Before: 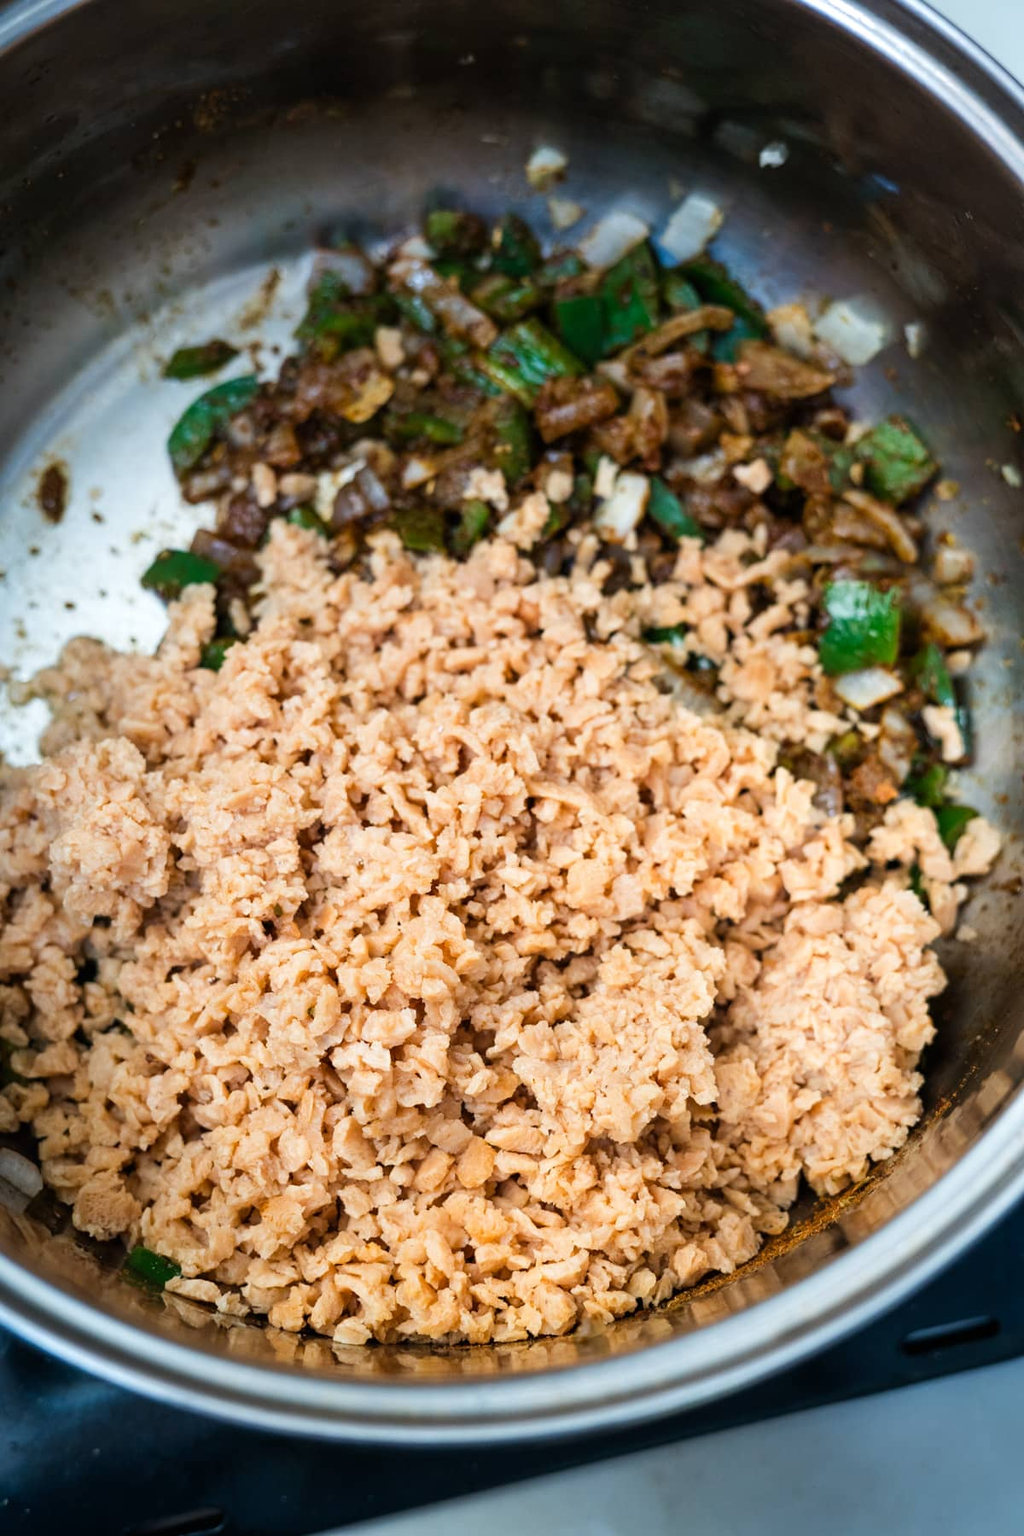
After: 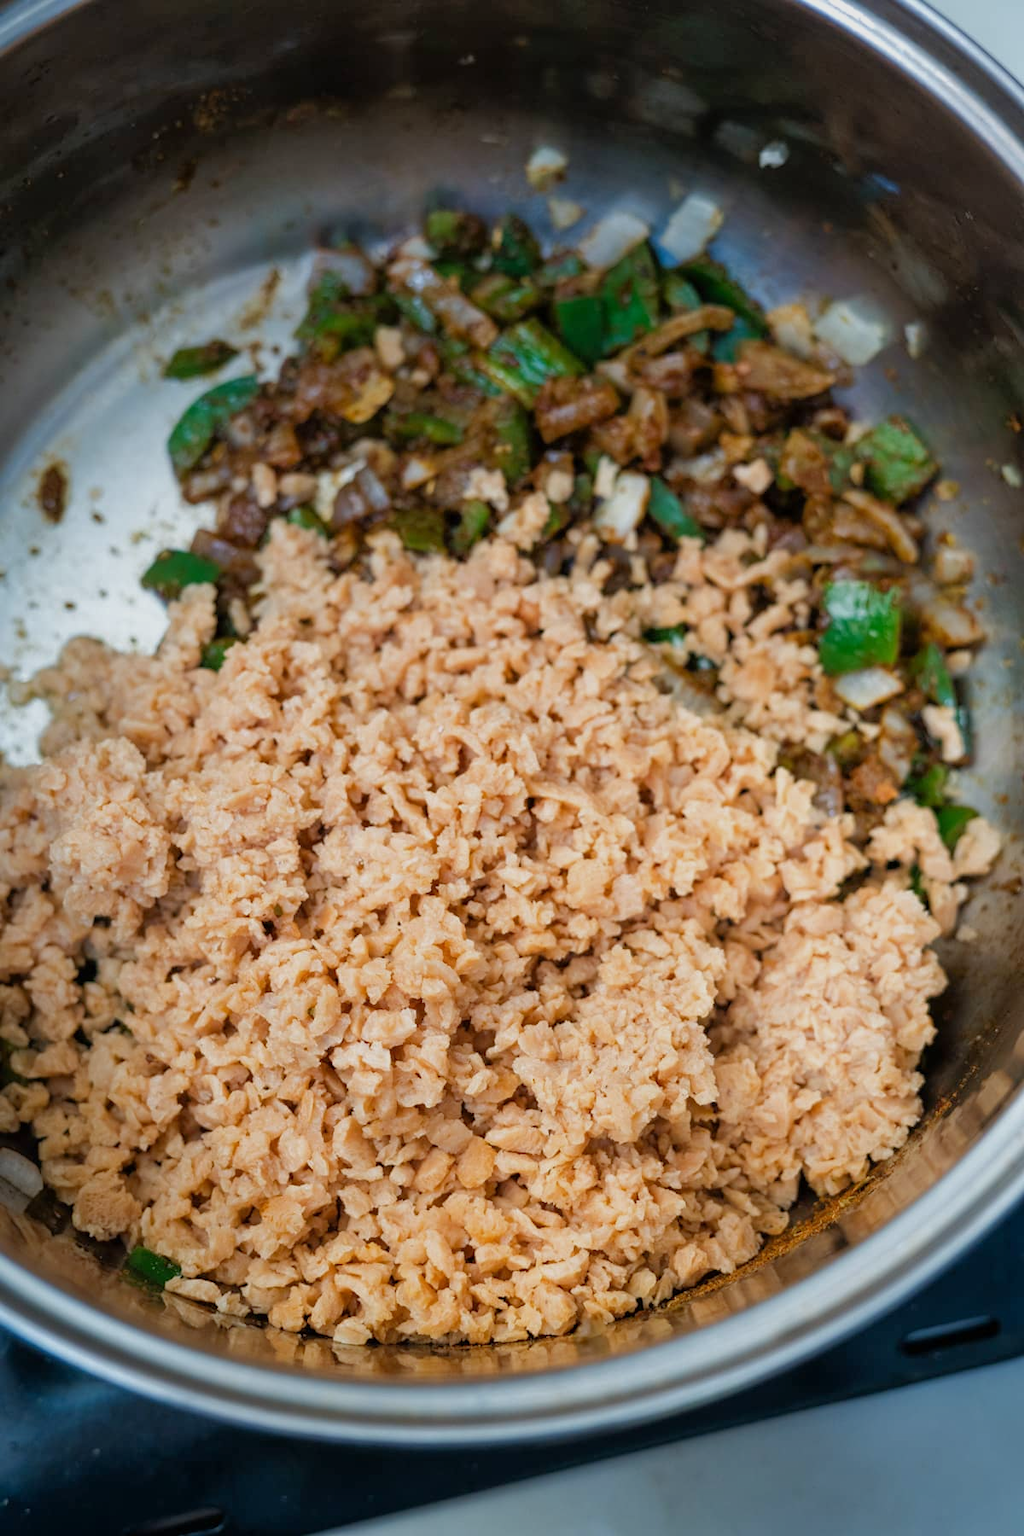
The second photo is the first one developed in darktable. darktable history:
tone equalizer: -8 EV 0.243 EV, -7 EV 0.442 EV, -6 EV 0.445 EV, -5 EV 0.216 EV, -3 EV -0.245 EV, -2 EV -0.401 EV, -1 EV -0.394 EV, +0 EV -0.267 EV, edges refinement/feathering 500, mask exposure compensation -1.57 EV, preserve details no
